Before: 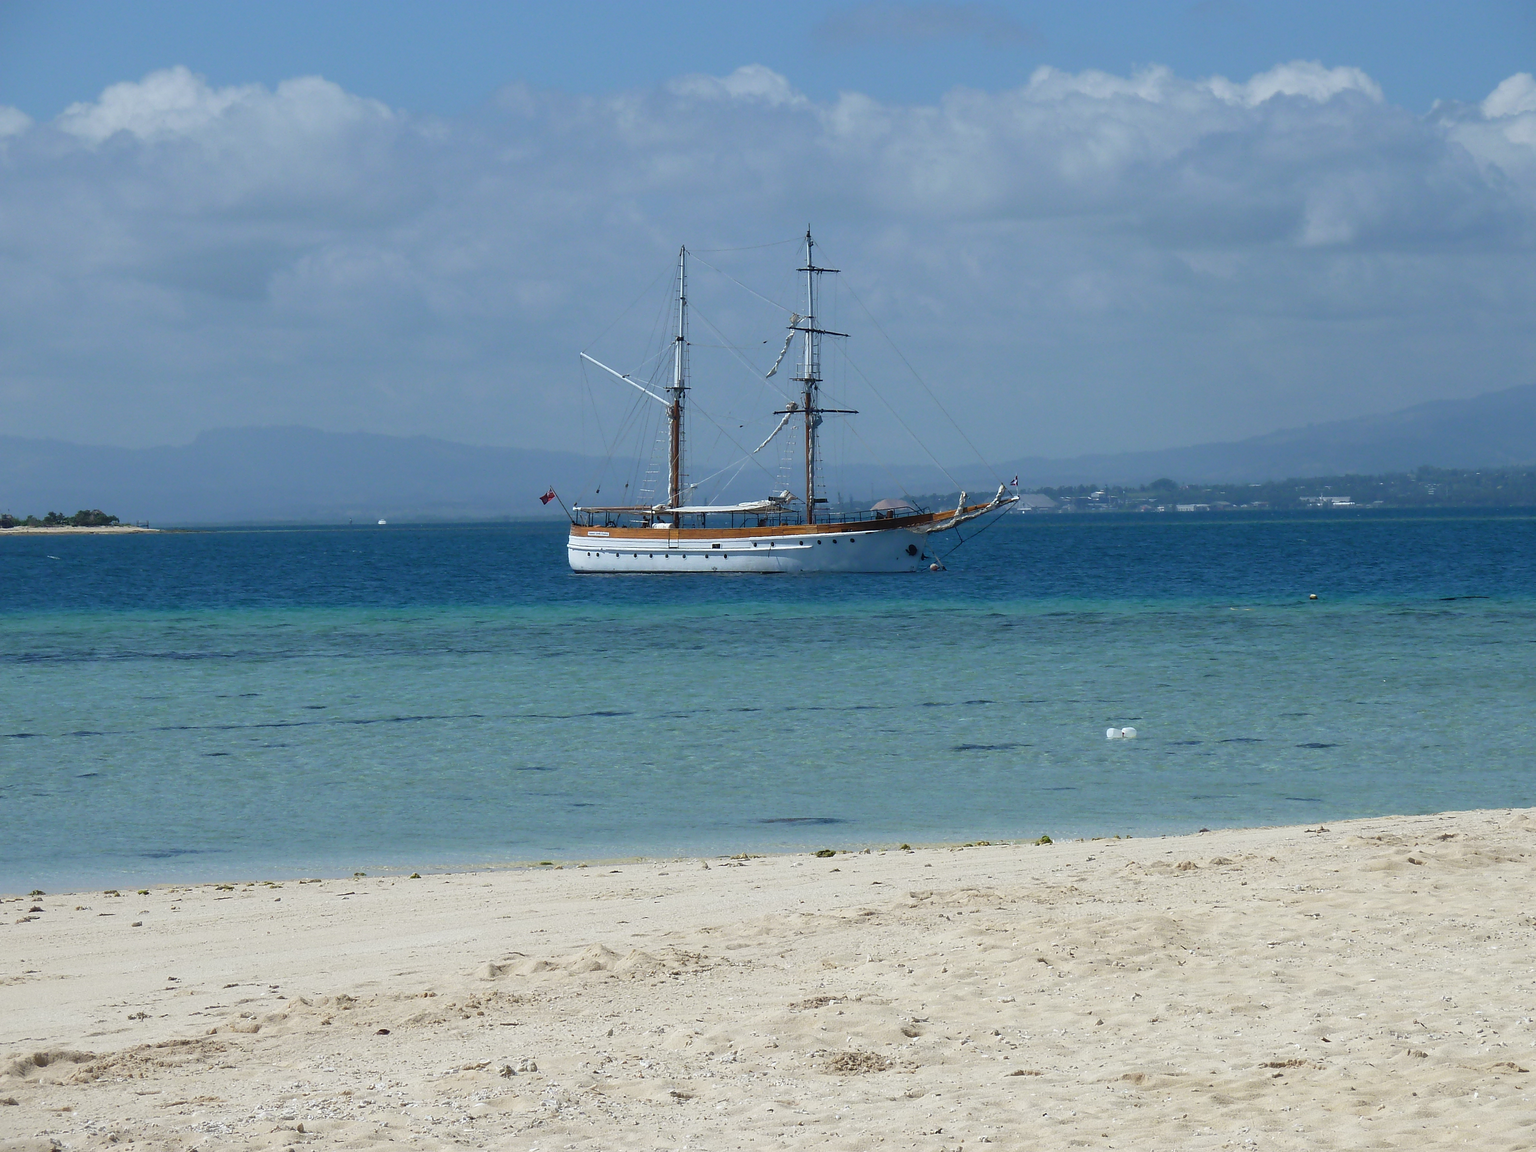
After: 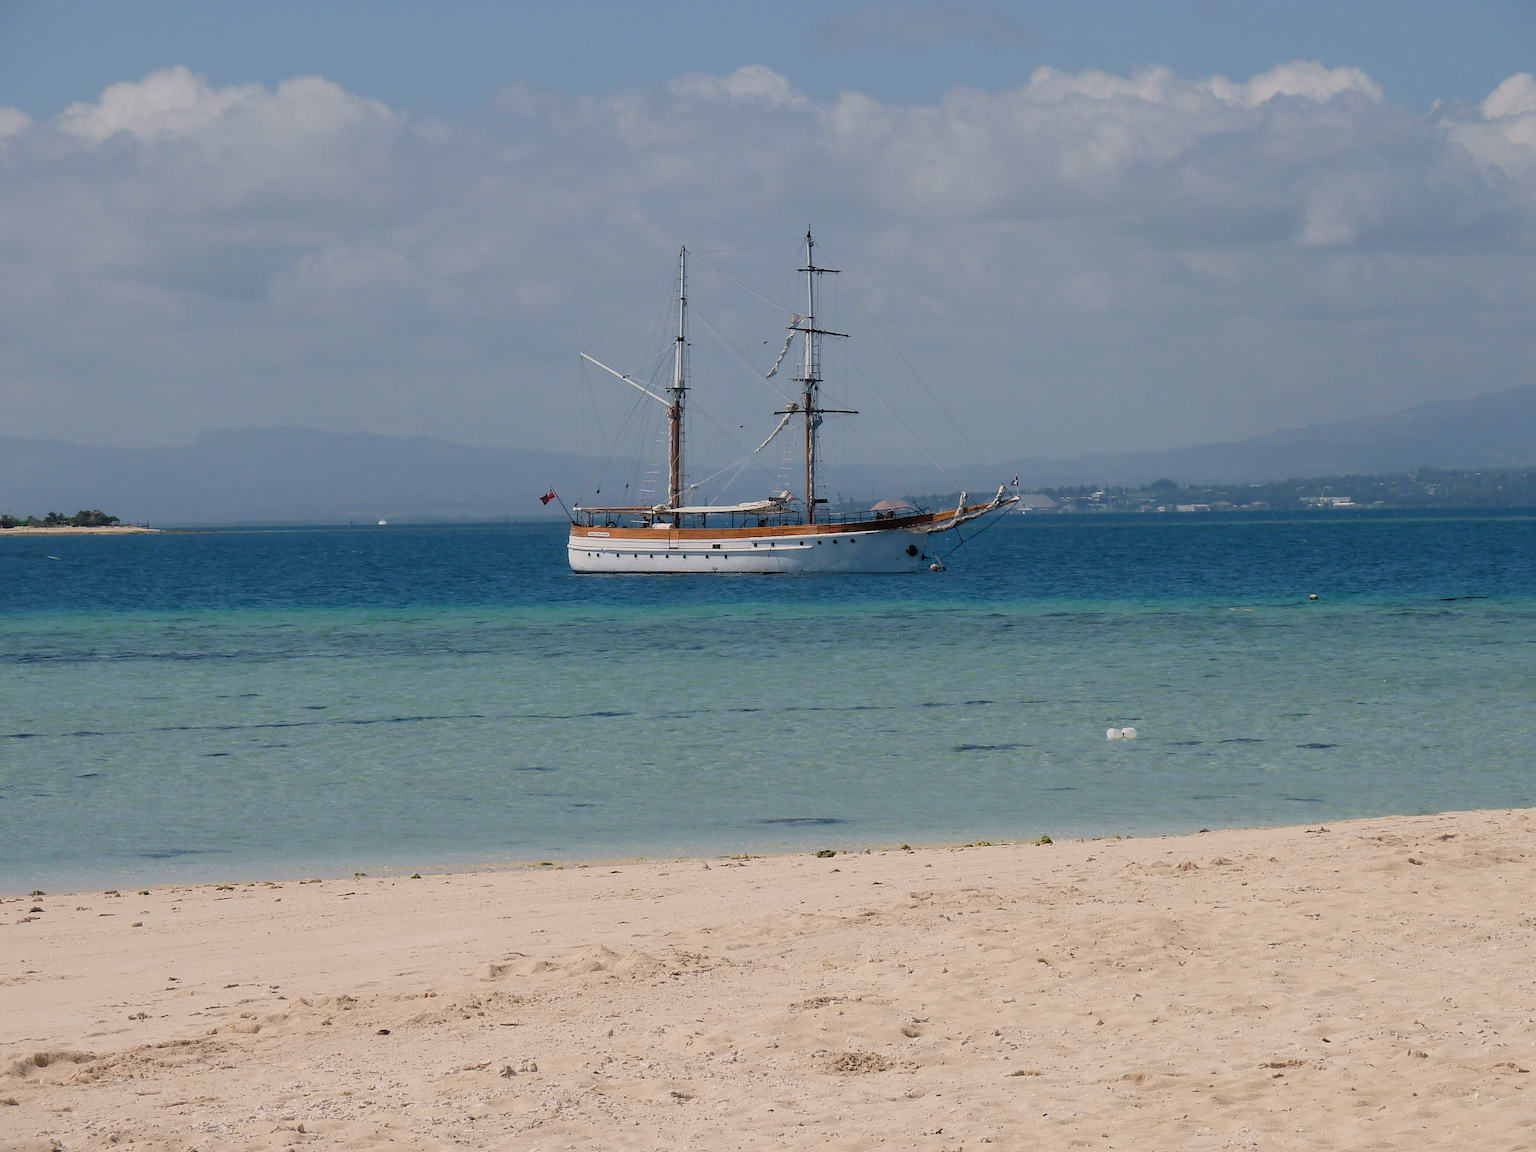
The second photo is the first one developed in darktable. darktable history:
white balance: red 1.127, blue 0.943
filmic rgb: hardness 4.17, contrast 0.921
